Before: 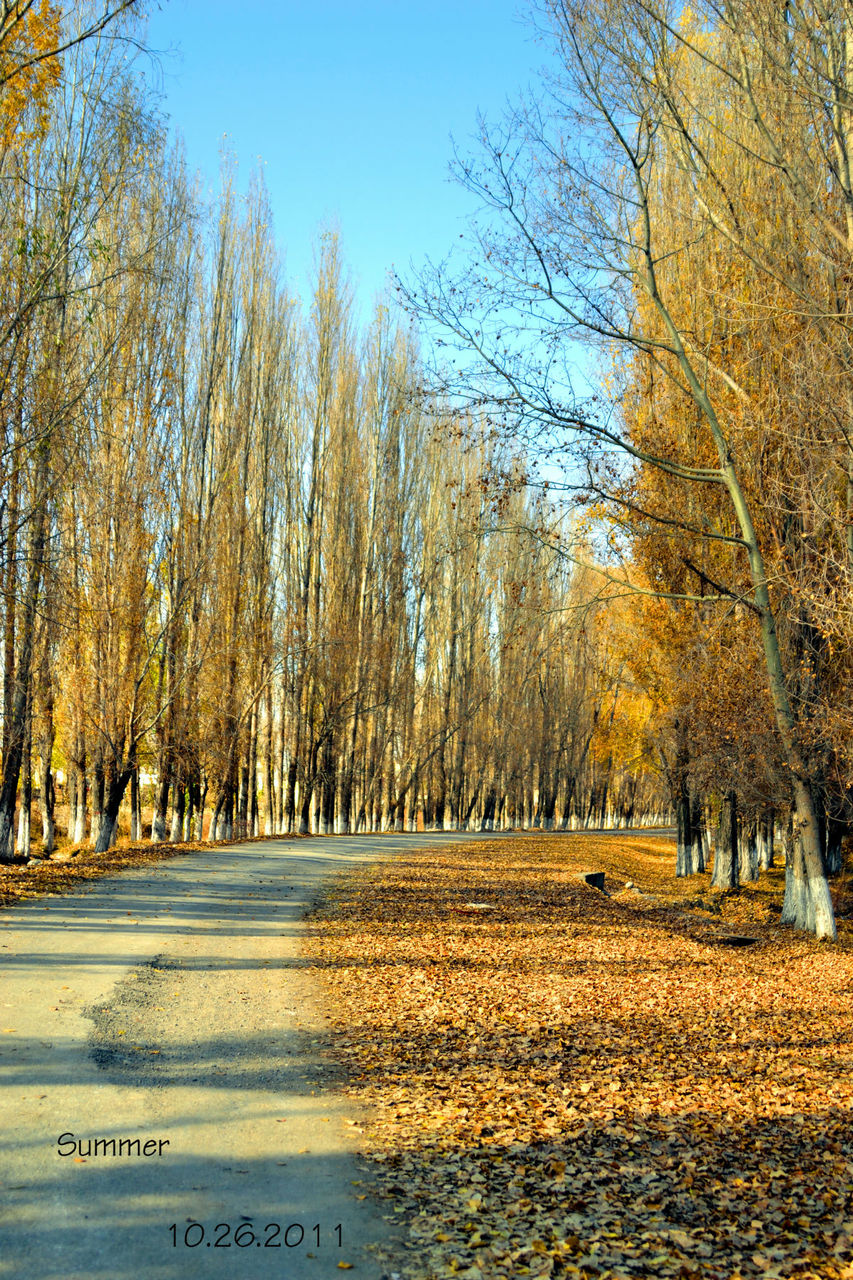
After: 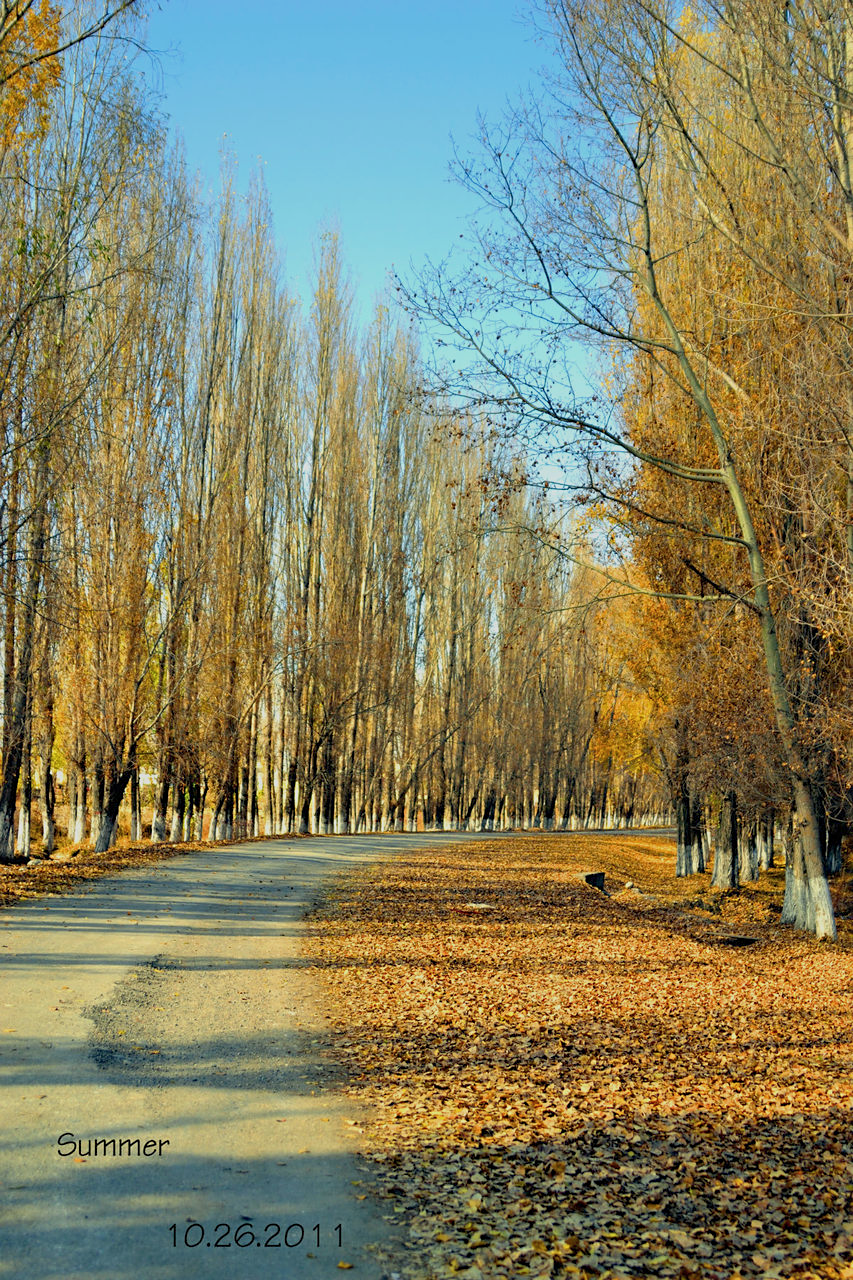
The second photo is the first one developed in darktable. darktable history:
color balance rgb: perceptual saturation grading › global saturation -0.31%, global vibrance -8%, contrast -13%, saturation formula JzAzBz (2021)
exposure: exposure -0.151 EV, compensate highlight preservation false
sharpen: amount 0.2
